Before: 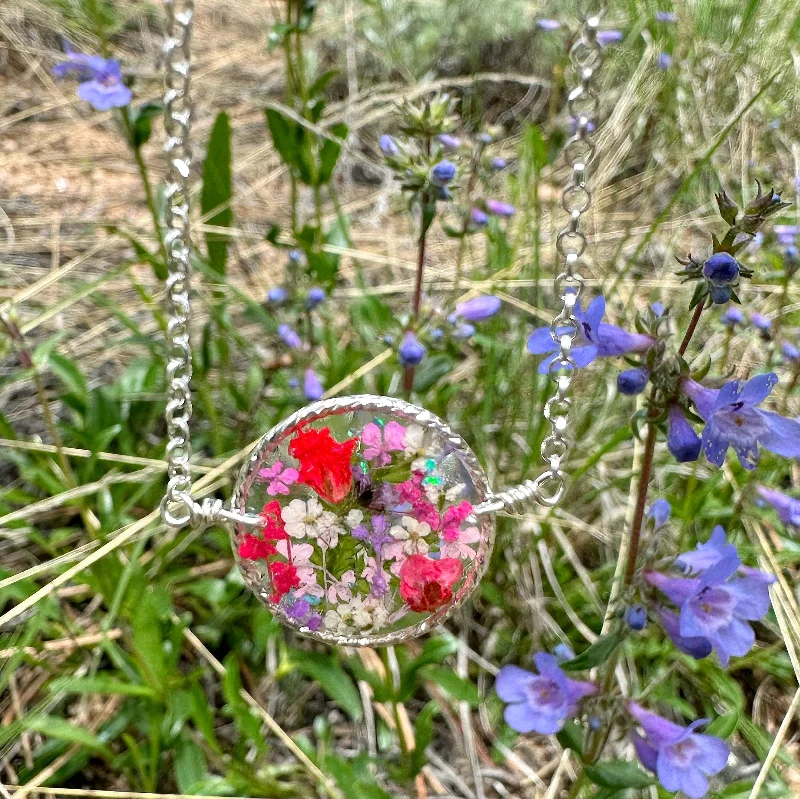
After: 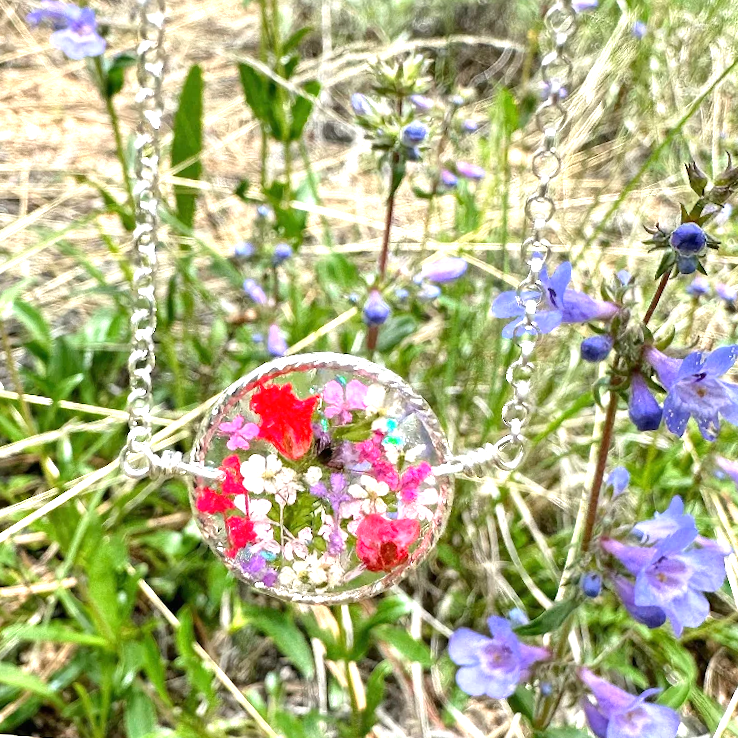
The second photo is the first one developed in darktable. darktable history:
exposure: black level correction 0, exposure 0.953 EV, compensate highlight preservation false
crop and rotate: angle -2.01°, left 3.084%, top 3.693%, right 1.373%, bottom 0.744%
